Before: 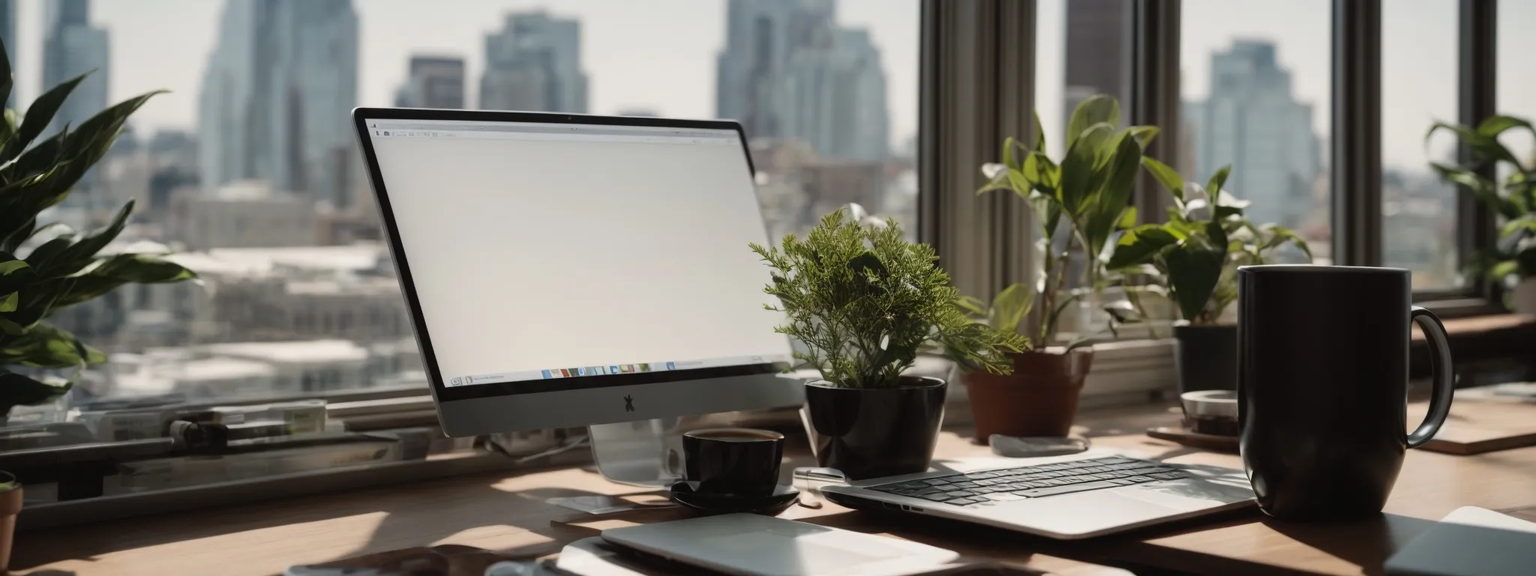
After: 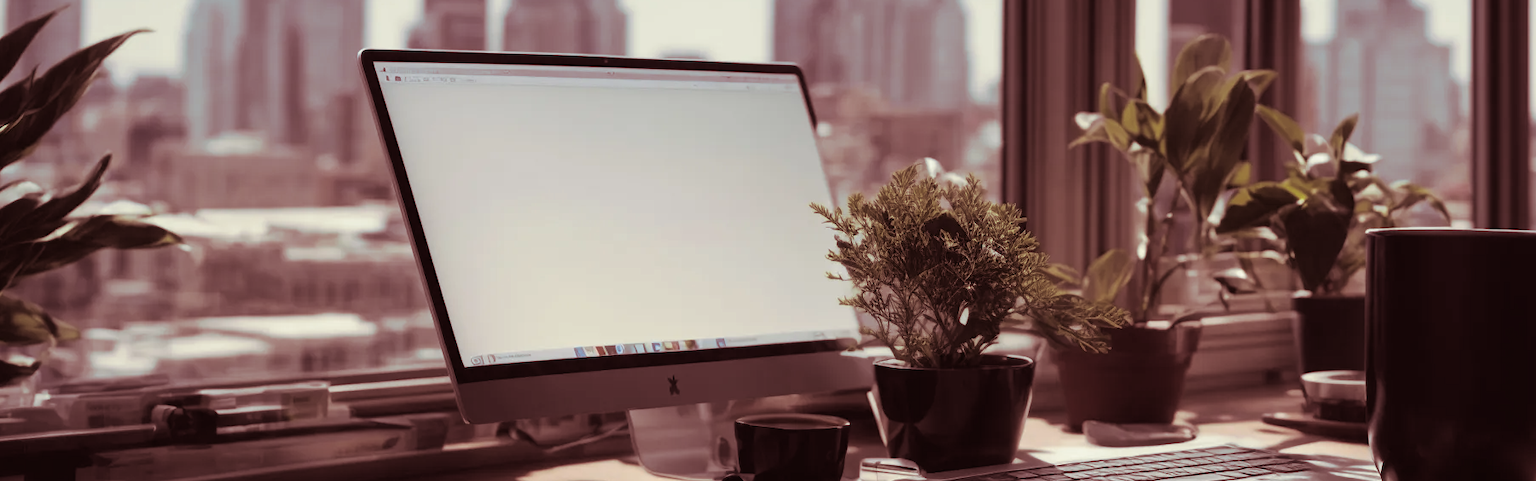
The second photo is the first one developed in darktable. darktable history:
split-toning: compress 20%
crop and rotate: left 2.425%, top 11.305%, right 9.6%, bottom 15.08%
